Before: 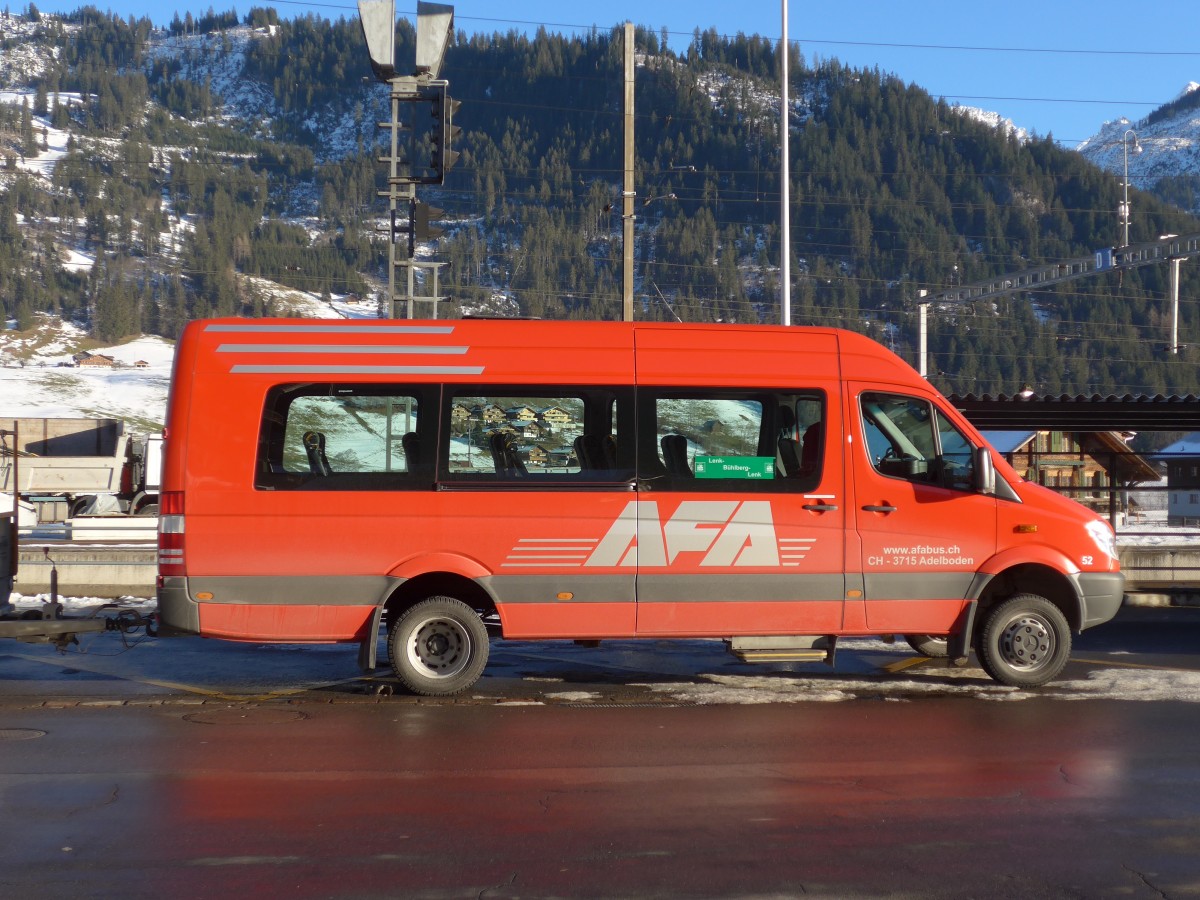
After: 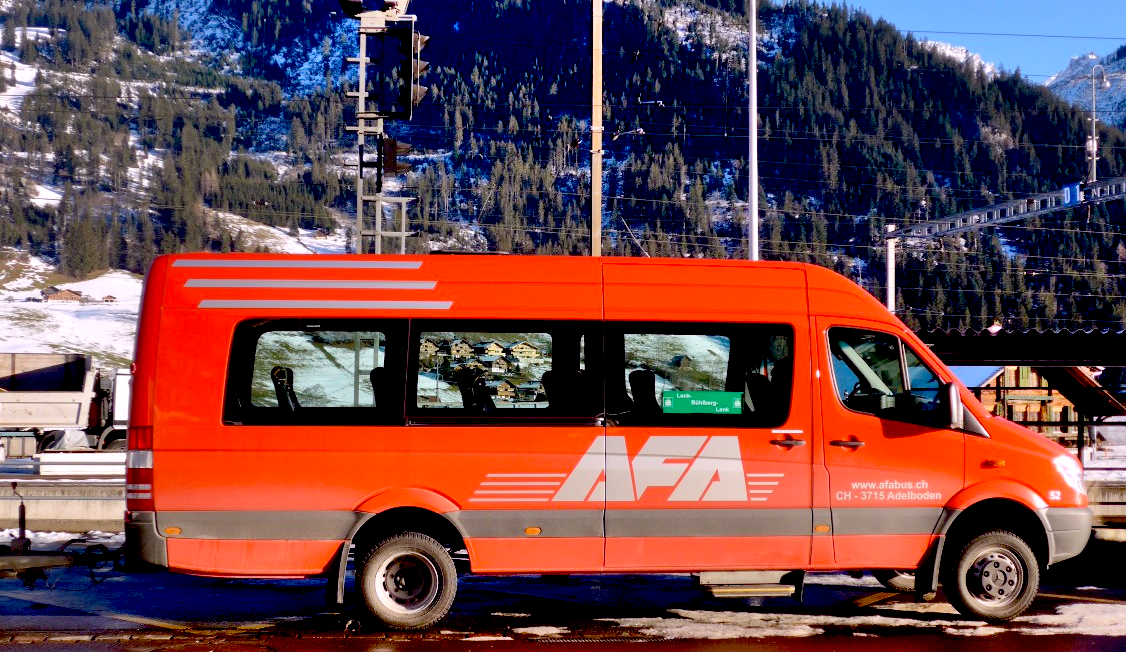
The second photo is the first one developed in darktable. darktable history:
white balance: red 1.05, blue 1.072
shadows and highlights: shadows 52.34, highlights -28.23, soften with gaussian
crop: left 2.737%, top 7.287%, right 3.421%, bottom 20.179%
exposure: black level correction 0.047, exposure 0.013 EV, compensate highlight preservation false
